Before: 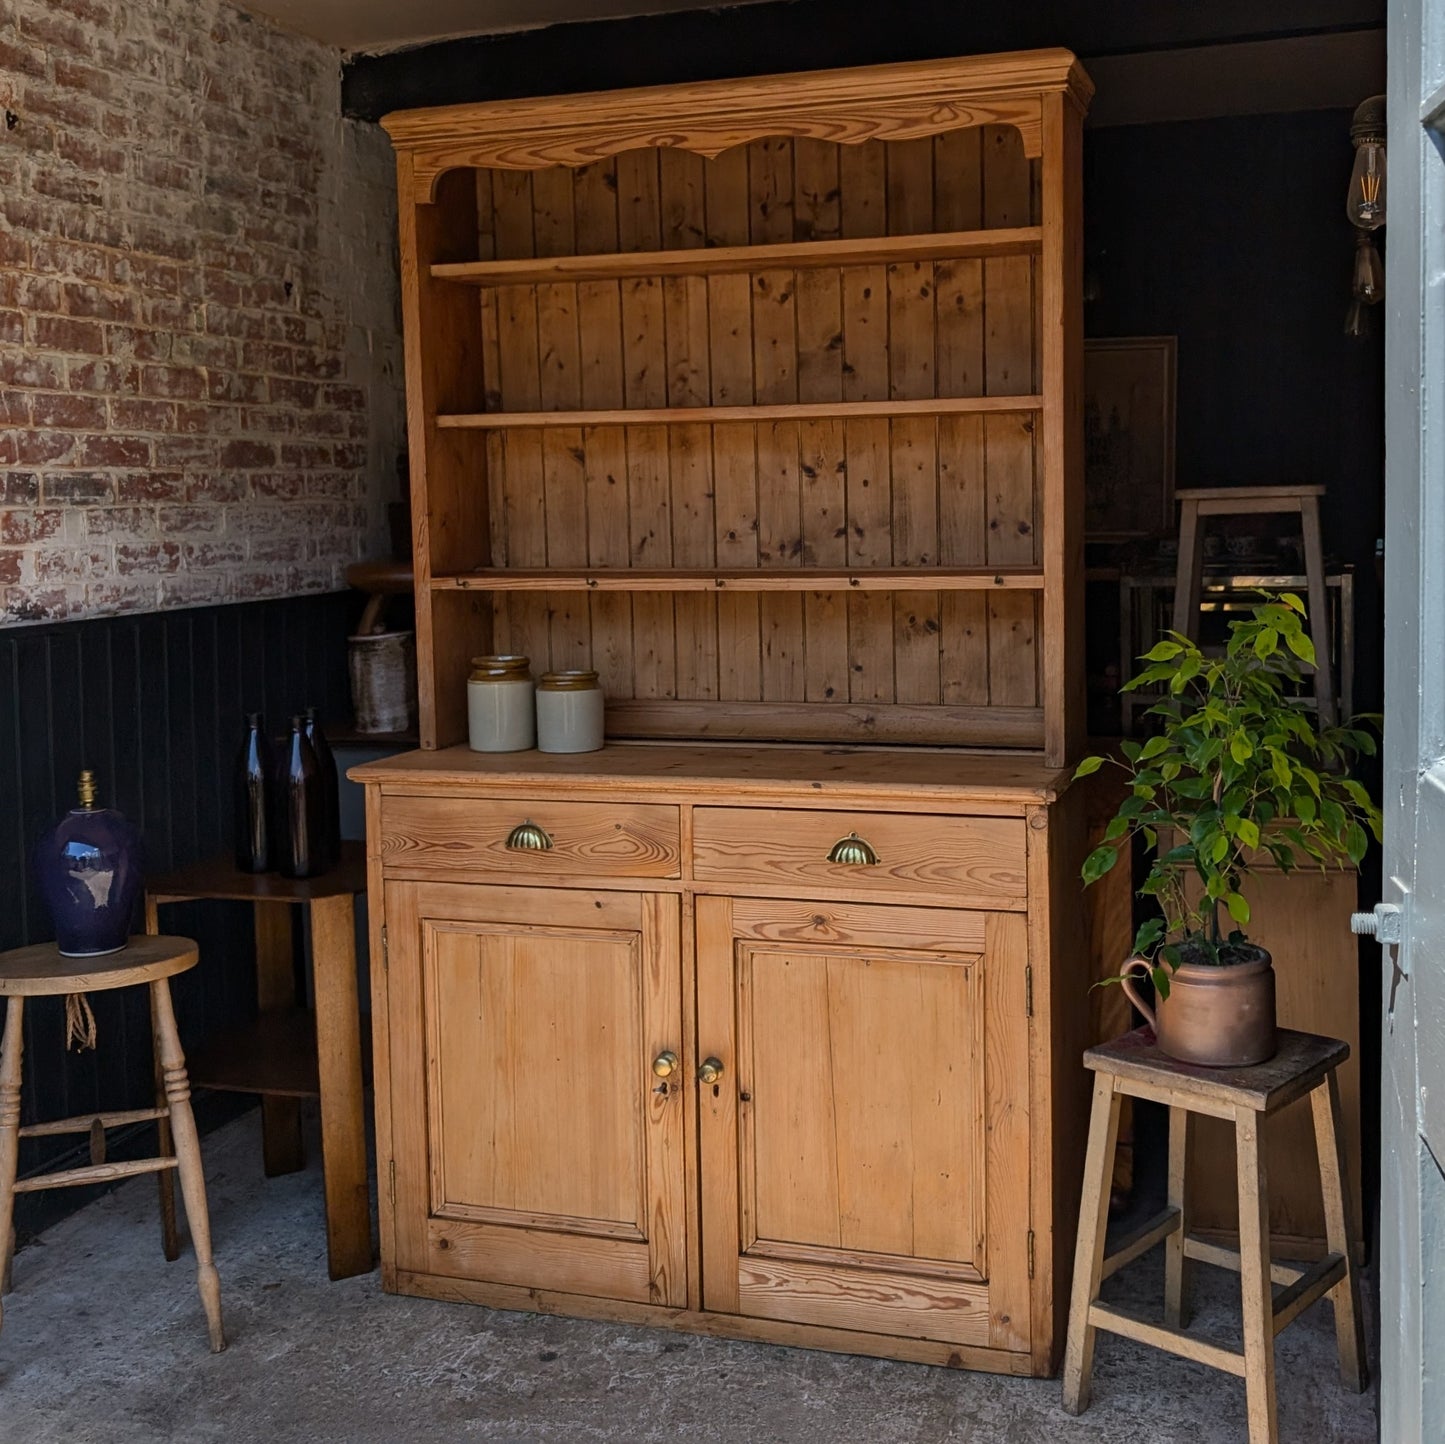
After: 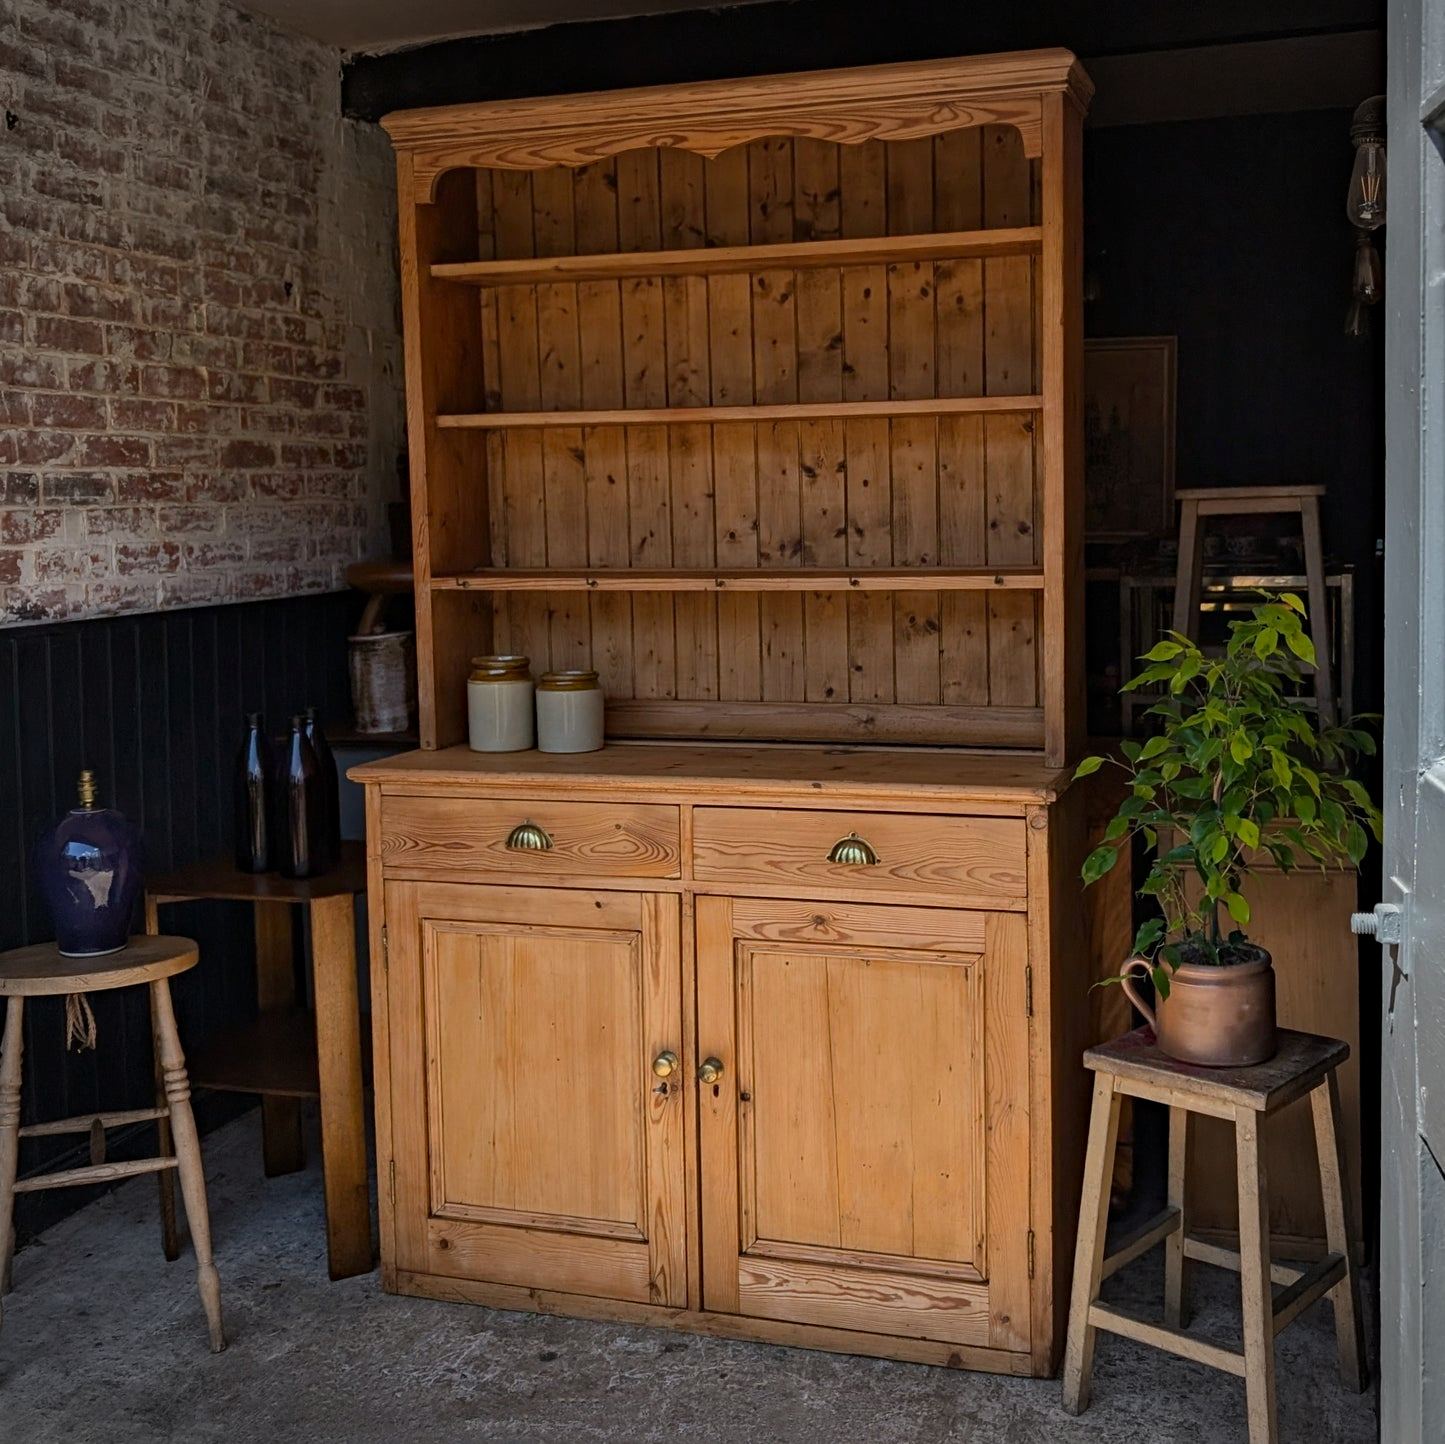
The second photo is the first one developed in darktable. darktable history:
haze removal: adaptive false
vignetting: on, module defaults
